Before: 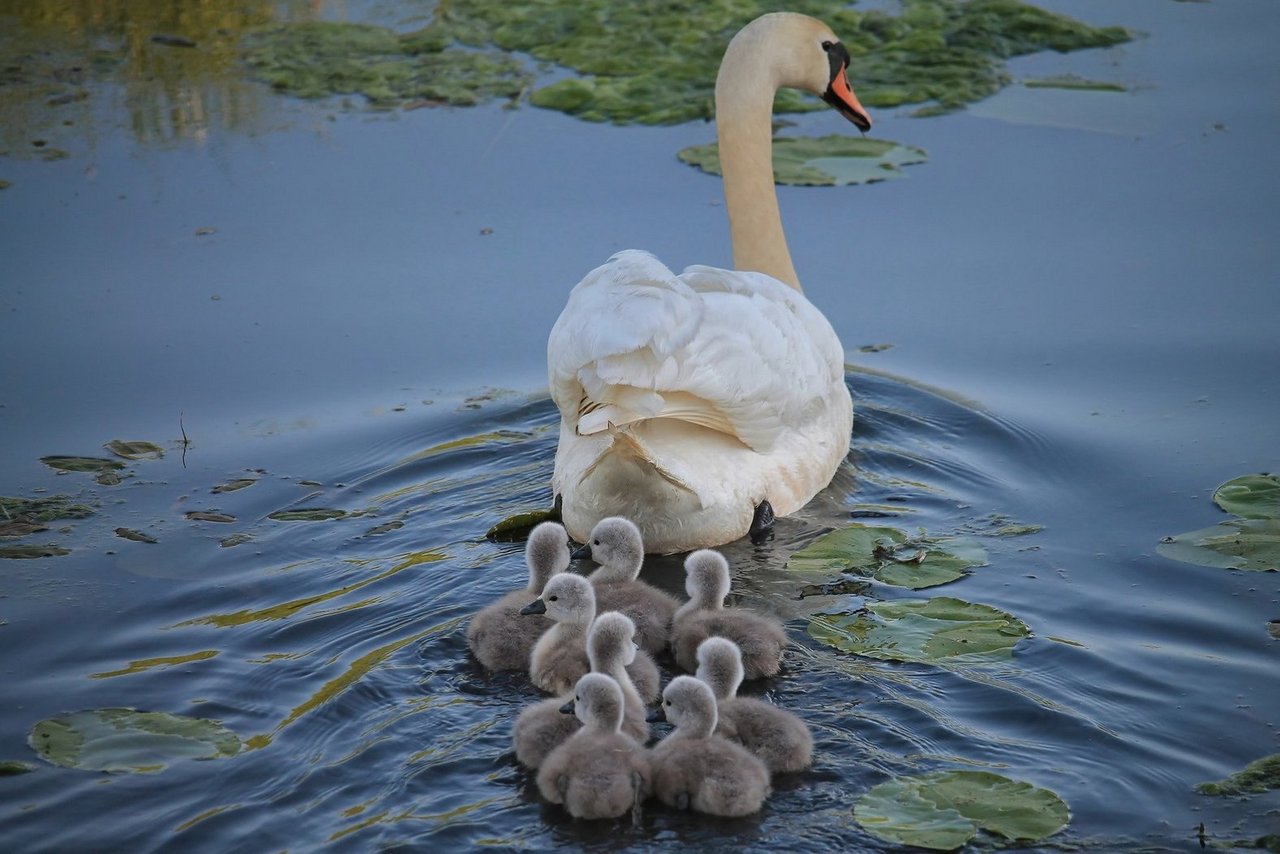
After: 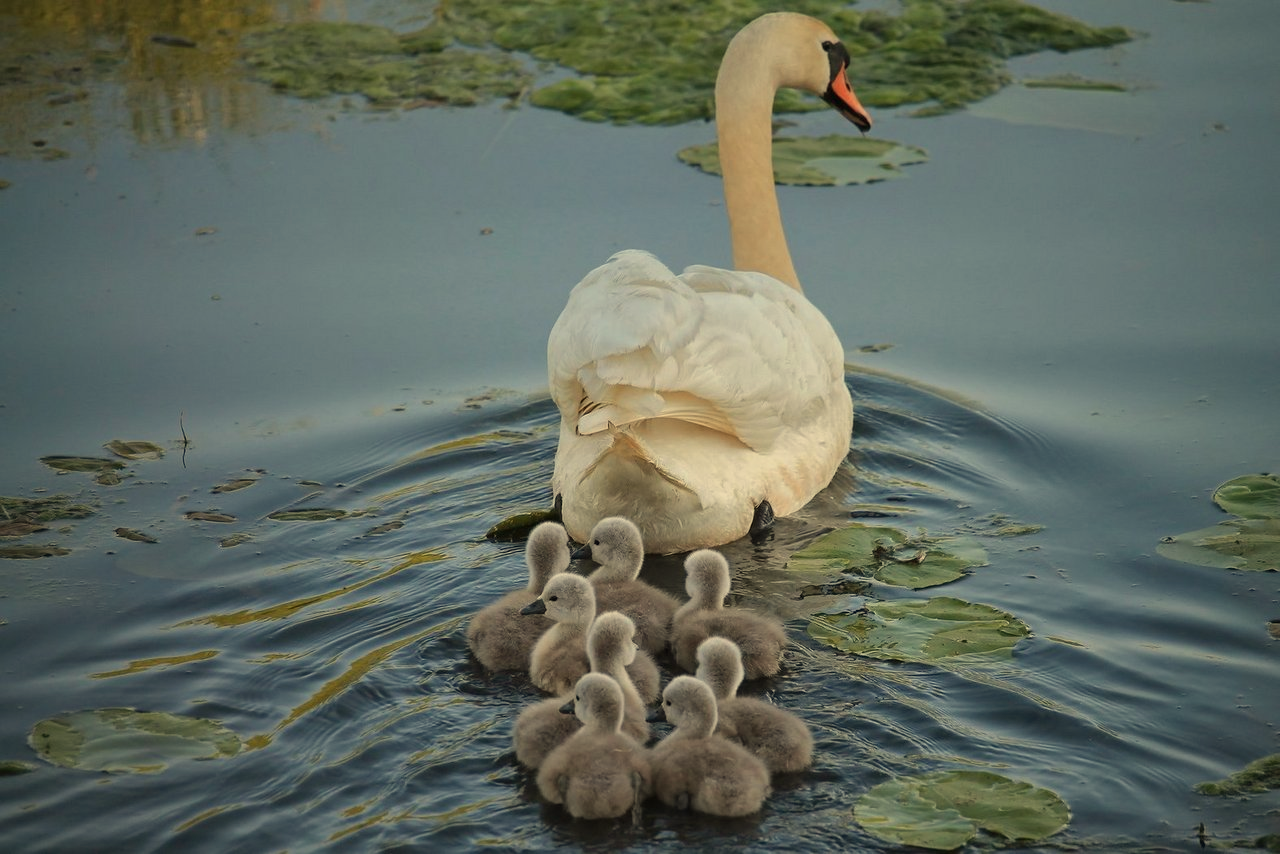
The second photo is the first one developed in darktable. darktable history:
white balance: red 1.08, blue 0.791
color balance rgb: global vibrance -1%, saturation formula JzAzBz (2021)
